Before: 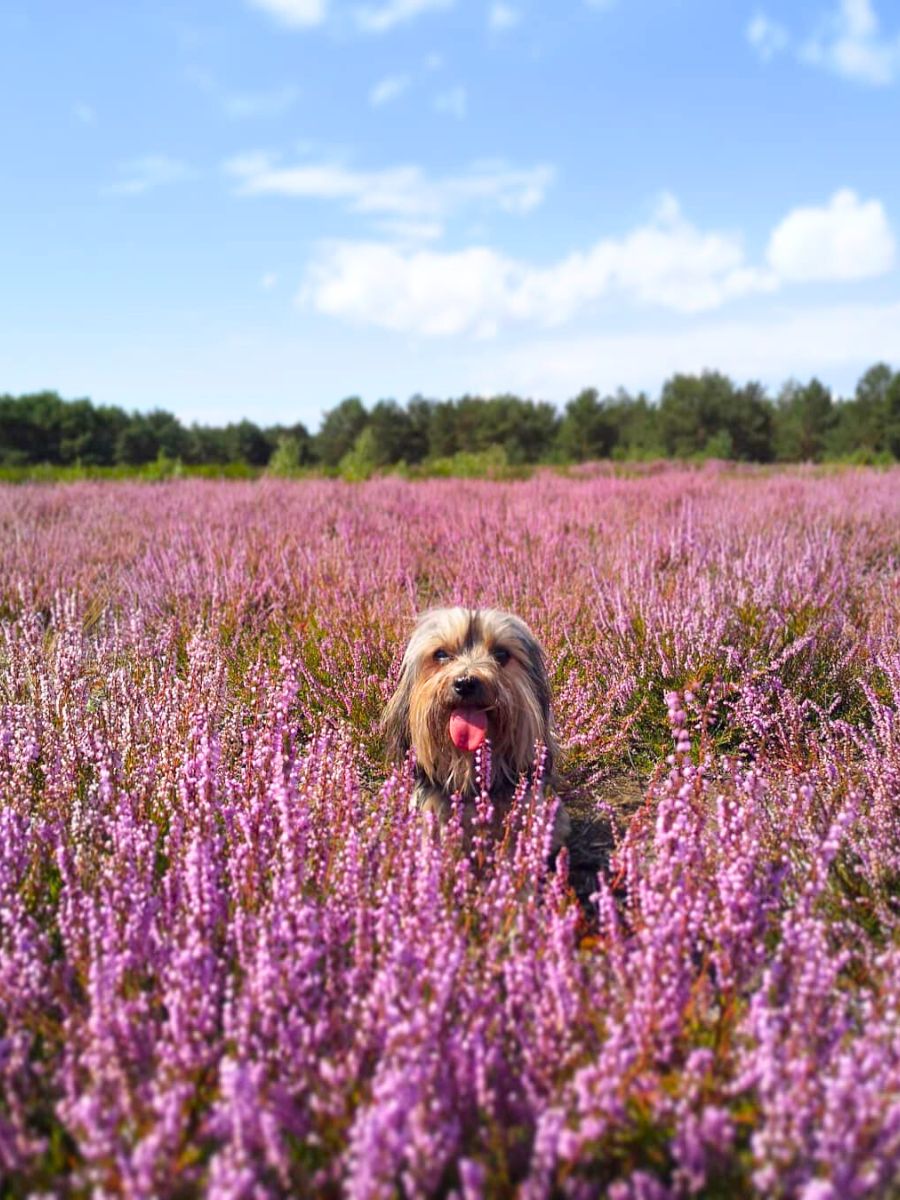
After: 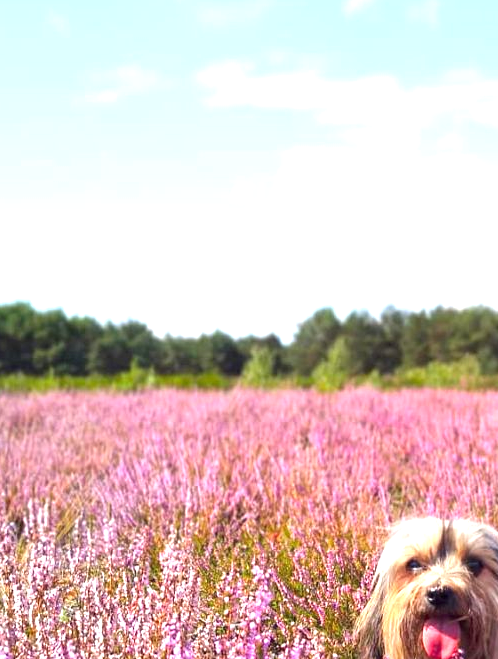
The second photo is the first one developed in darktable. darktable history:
crop and rotate: left 3.071%, top 7.563%, right 41.532%, bottom 37.446%
exposure: black level correction 0, exposure 0.899 EV, compensate highlight preservation false
